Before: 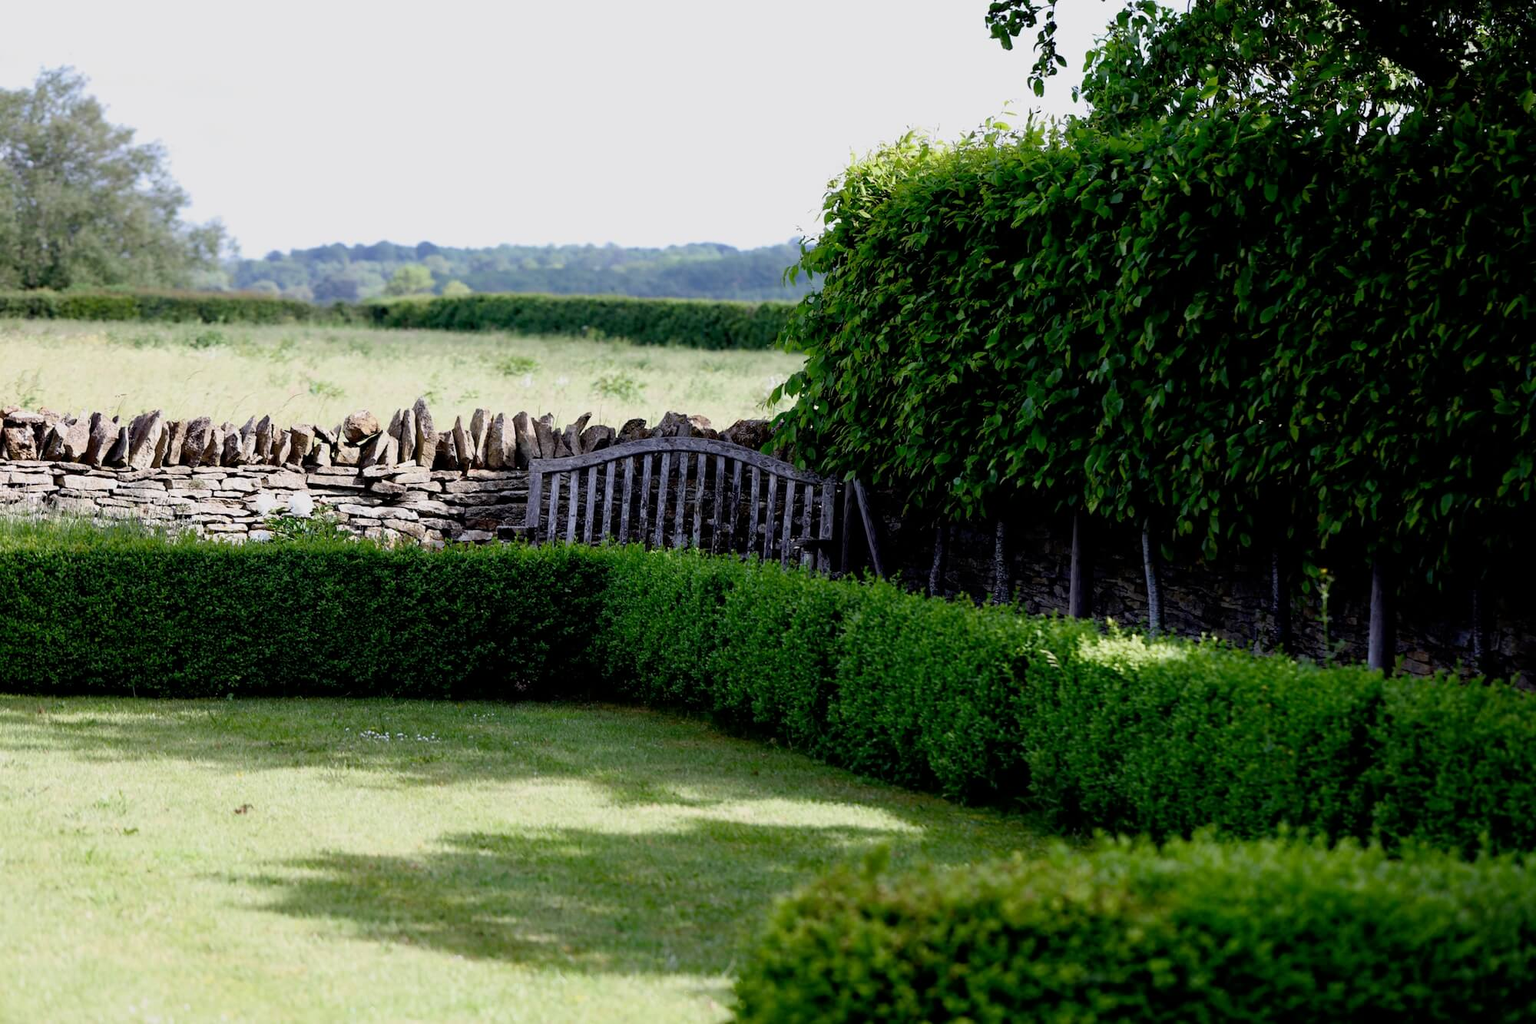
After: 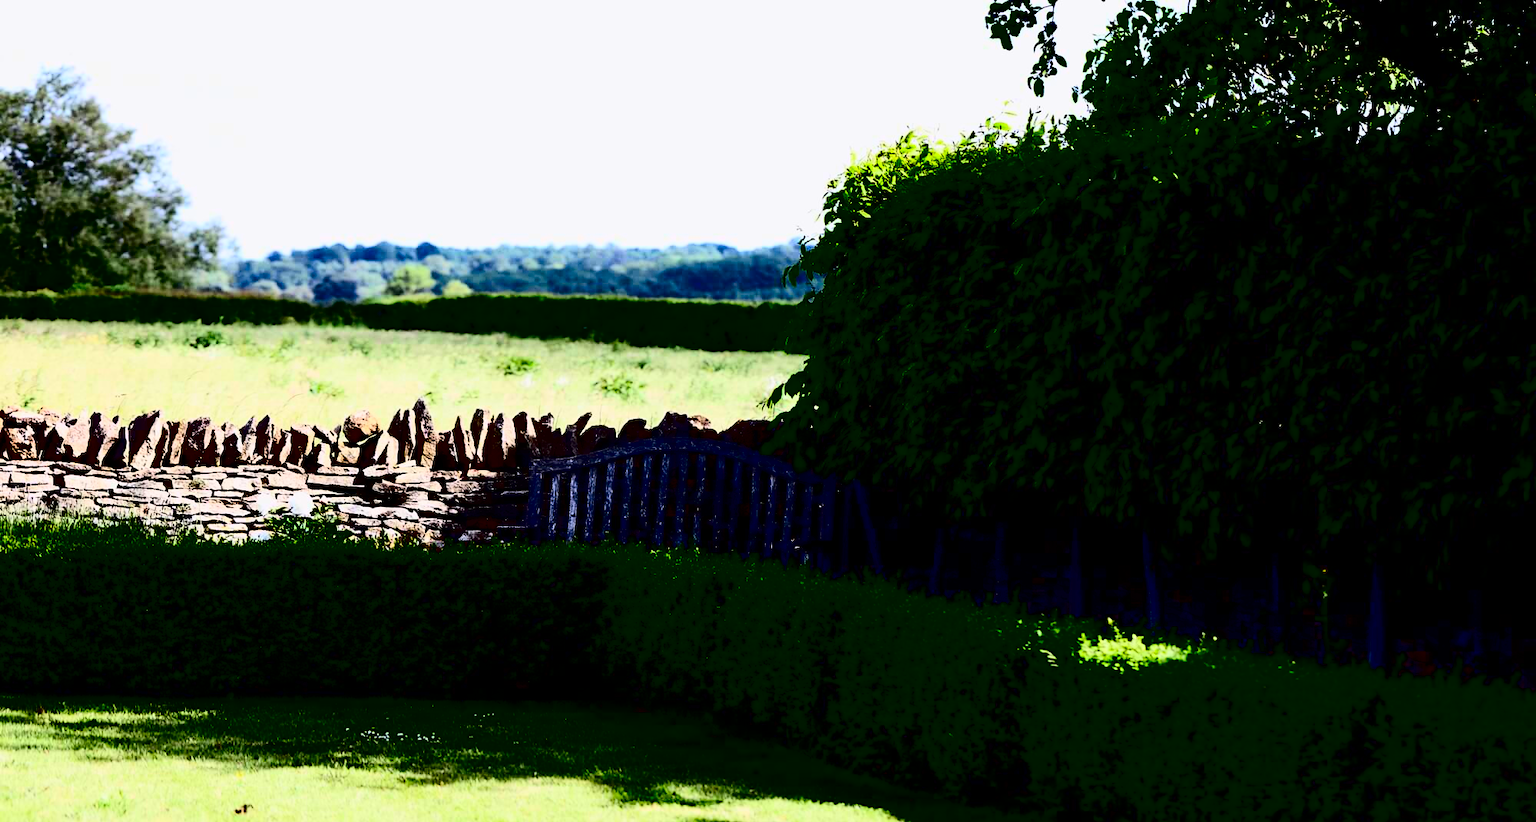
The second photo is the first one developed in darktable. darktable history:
crop: bottom 19.586%
contrast brightness saturation: contrast 0.781, brightness -0.986, saturation 0.991
